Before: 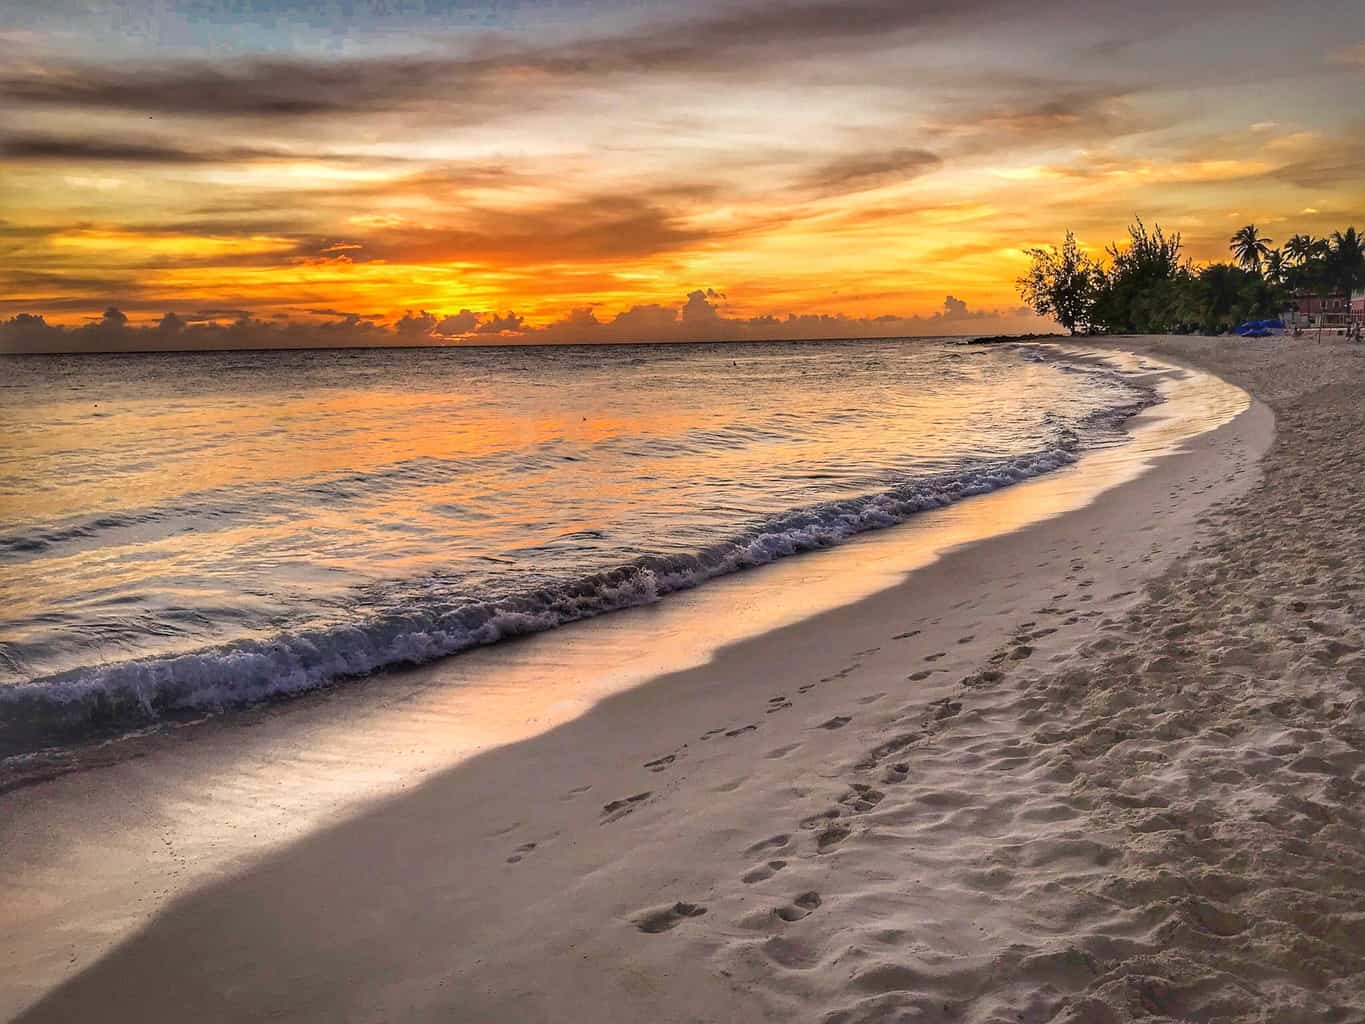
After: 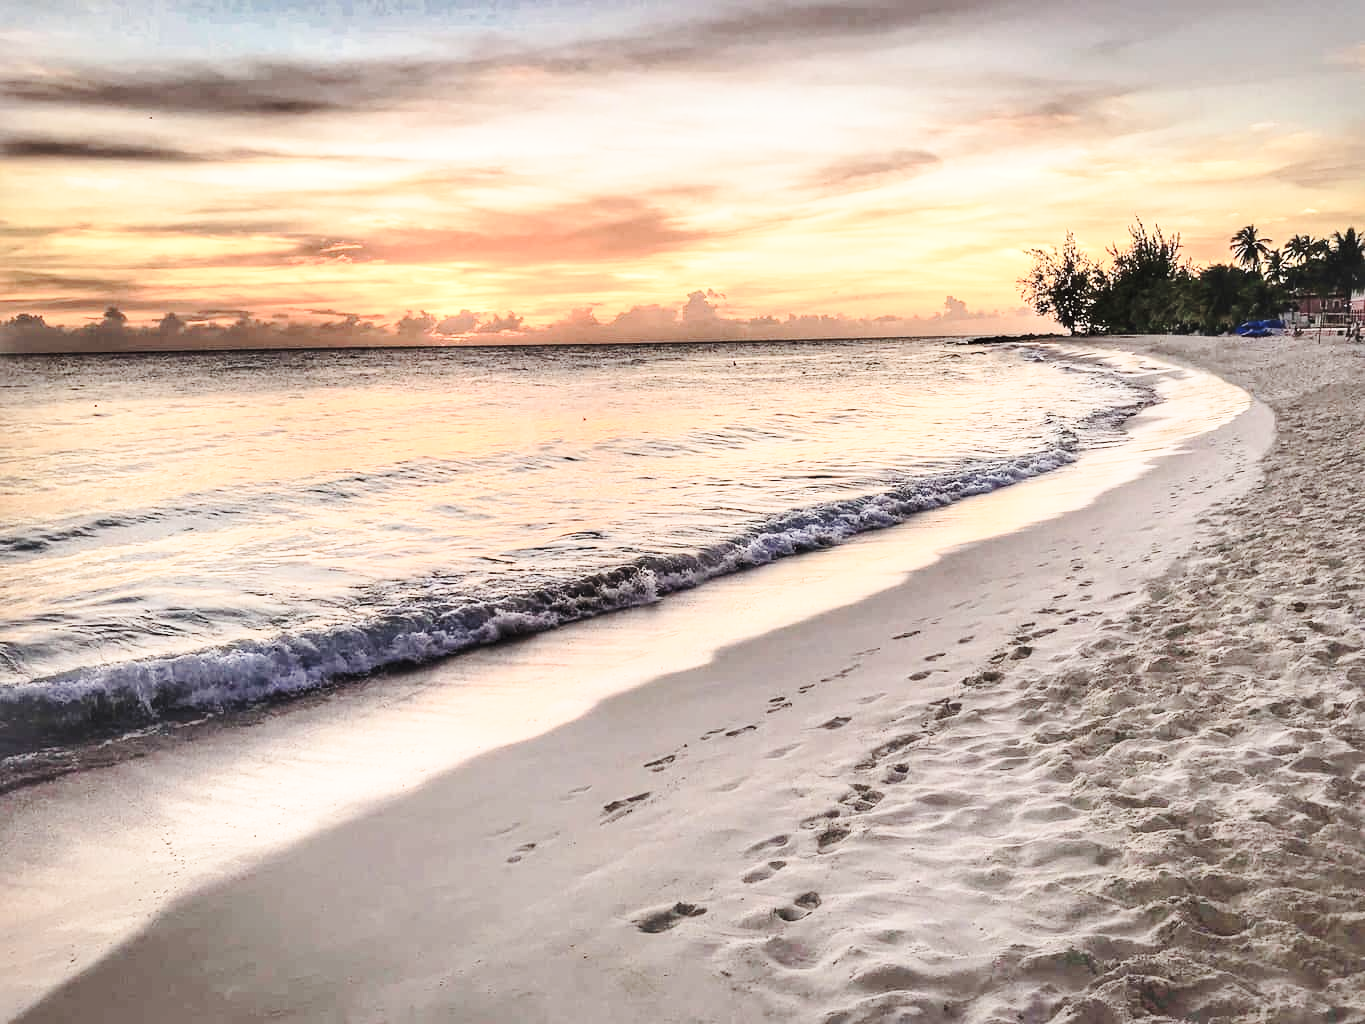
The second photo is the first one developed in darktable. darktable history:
contrast brightness saturation: contrast 0.2, brightness 0.16, saturation 0.22
color balance rgb: linear chroma grading › global chroma -16.06%, perceptual saturation grading › global saturation -32.85%, global vibrance -23.56%
base curve: curves: ch0 [(0, 0) (0.028, 0.03) (0.121, 0.232) (0.46, 0.748) (0.859, 0.968) (1, 1)], preserve colors none
